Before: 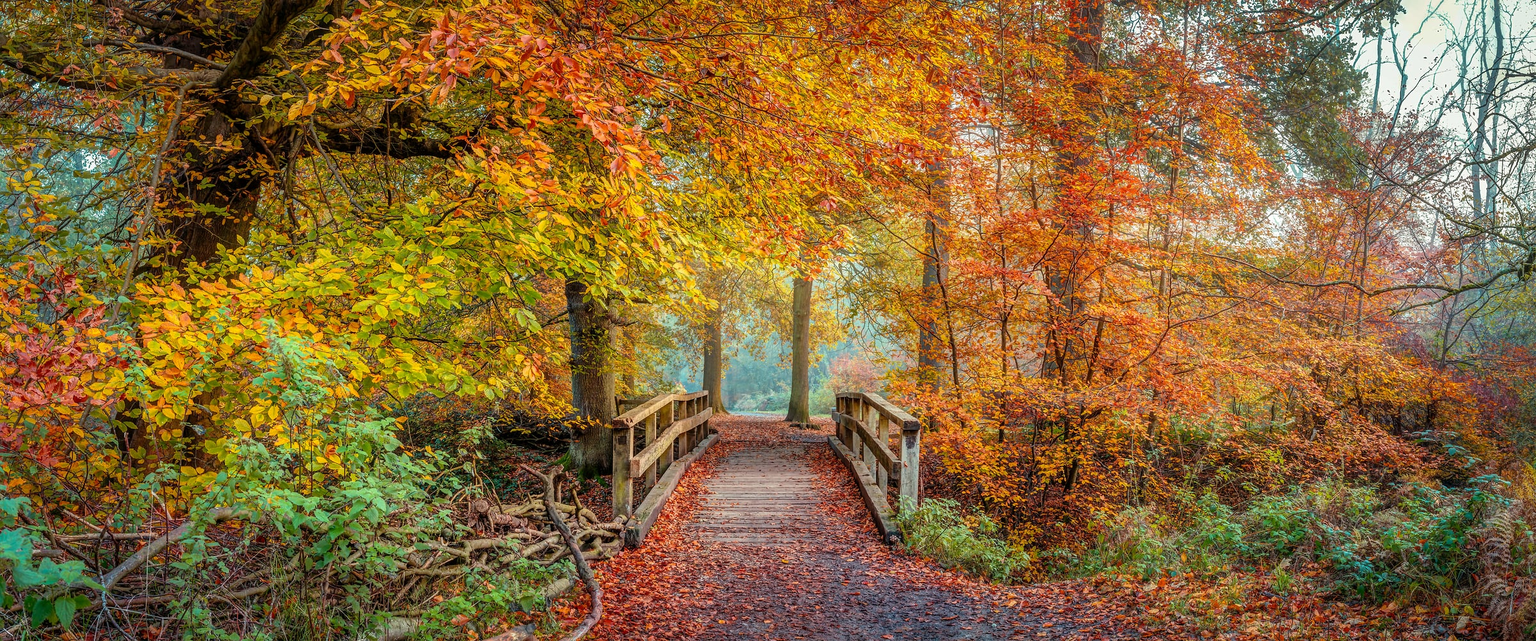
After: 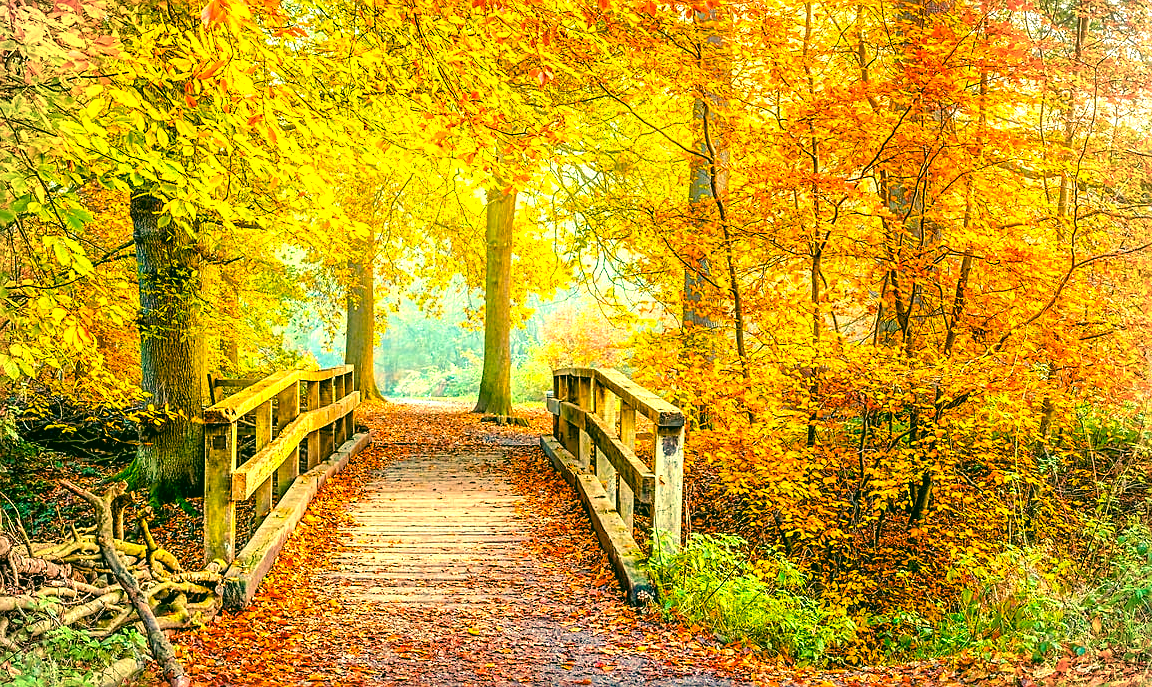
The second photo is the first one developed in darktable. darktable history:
color balance rgb: global offset › luminance -0.882%, perceptual saturation grading › global saturation 36.696%, perceptual saturation grading › shadows 35.916%, global vibrance 20%
vignetting: brightness -0.156, width/height ratio 1.093
crop: left 31.403%, top 24.539%, right 20.283%, bottom 6.566%
exposure: black level correction 0, exposure 1.41 EV, compensate highlight preservation false
sharpen: on, module defaults
color correction: highlights a* 5.61, highlights b* 33.25, shadows a* -25.55, shadows b* 3.85
contrast equalizer: octaves 7, y [[0.5, 0.488, 0.462, 0.461, 0.491, 0.5], [0.5 ×6], [0.5 ×6], [0 ×6], [0 ×6]]
